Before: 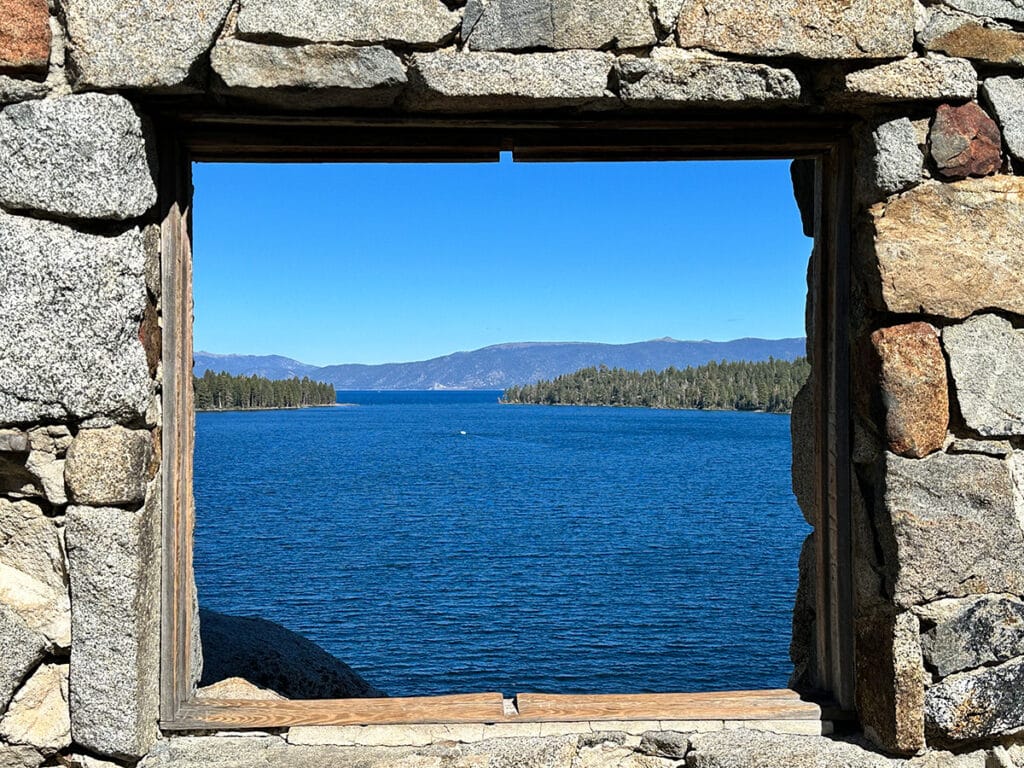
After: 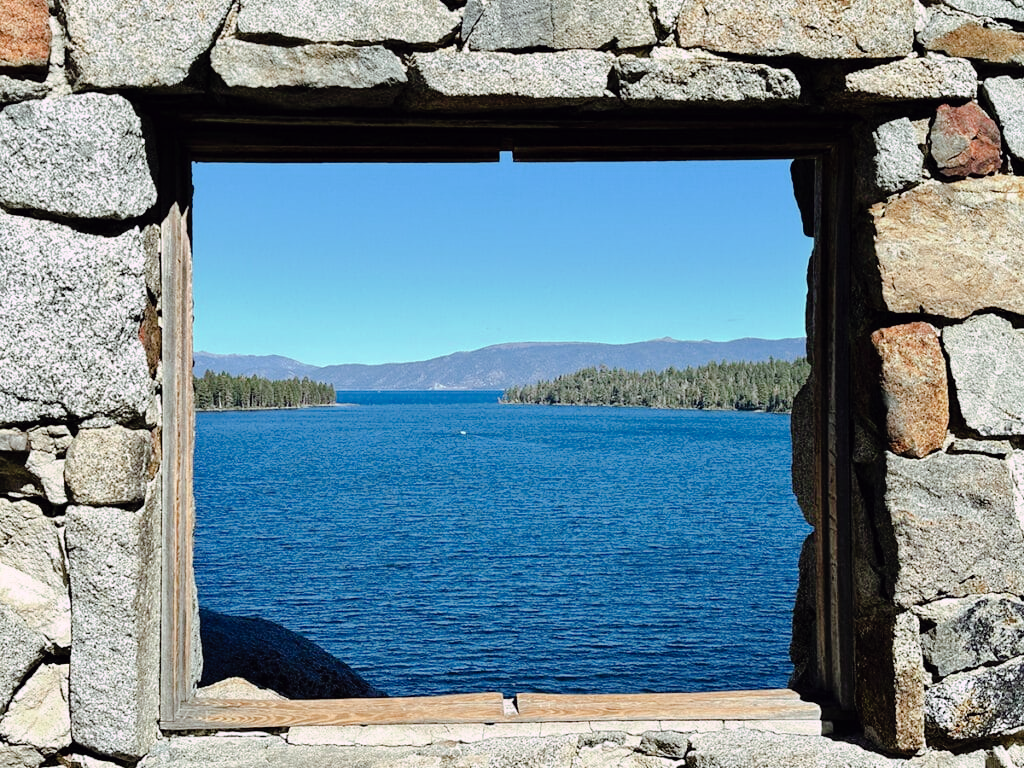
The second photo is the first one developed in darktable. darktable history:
tone curve: curves: ch0 [(0, 0) (0.003, 0.001) (0.011, 0.008) (0.025, 0.015) (0.044, 0.025) (0.069, 0.037) (0.1, 0.056) (0.136, 0.091) (0.177, 0.157) (0.224, 0.231) (0.277, 0.319) (0.335, 0.4) (0.399, 0.493) (0.468, 0.571) (0.543, 0.645) (0.623, 0.706) (0.709, 0.77) (0.801, 0.838) (0.898, 0.918) (1, 1)], preserve colors none
color look up table: target L [81.6, 83.47, 82.1, 73.75, 82.53, 79.87, 65.18, 53.99, 46.06, 42.9, 52.03, 29.85, 10.6, 201.1, 91.38, 85.02, 76.85, 72.5, 68.65, 65.32, 55.19, 53.82, 44.22, 46.05, 36.64, 33.37, 23.89, 97.33, 89.32, 72.29, 74.93, 55.07, 59.43, 55.72, 63.36, 52.49, 46.98, 47.44, 39.07, 37.11, 43.48, 25.61, 13.38, 7.917, 97.8, 89.2, 80.66, 54.87, 38.16], target a [-40.34, -25.8, -27.62, -65.89, -33.63, -58.77, -54.08, -13.82, -25.46, -37.05, -40.04, -24.04, -15.36, 0, -3.076, 3.663, 20.09, 4.538, 35.63, 63.53, 31.64, 58.95, 38.09, 74.3, 4.028, 0.064, 33.1, 13.64, 24.57, 0.575, 46.55, -3.424, 25.78, 81.46, 79.09, 16.2, 10.74, 69.27, 11.04, 45.47, 63.46, 24.71, 17.78, 14.41, -27.21, -58.33, -43.75, -25.62, -13.75], target b [32.47, 47.37, 22.79, 40.47, 5.455, 8.571, 24.55, 16.36, 33.02, 27.02, -0.042, 19.7, 5.759, -0.001, 22.36, 1.066, 82.32, 46.94, 62.28, 2.541, 22.45, 44.9, 43.67, 20.99, 12.54, 30.11, 27.72, -7.479, -20.94, -25.94, -29.87, -53.87, -29.11, -24.14, -49.36, -66.41, -7.109, -18.09, -35.15, -11.75, -56.85, -64.82, -34.49, -10.93, -6.91, -21.76, -21.25, -16.73, -20.95], num patches 49
